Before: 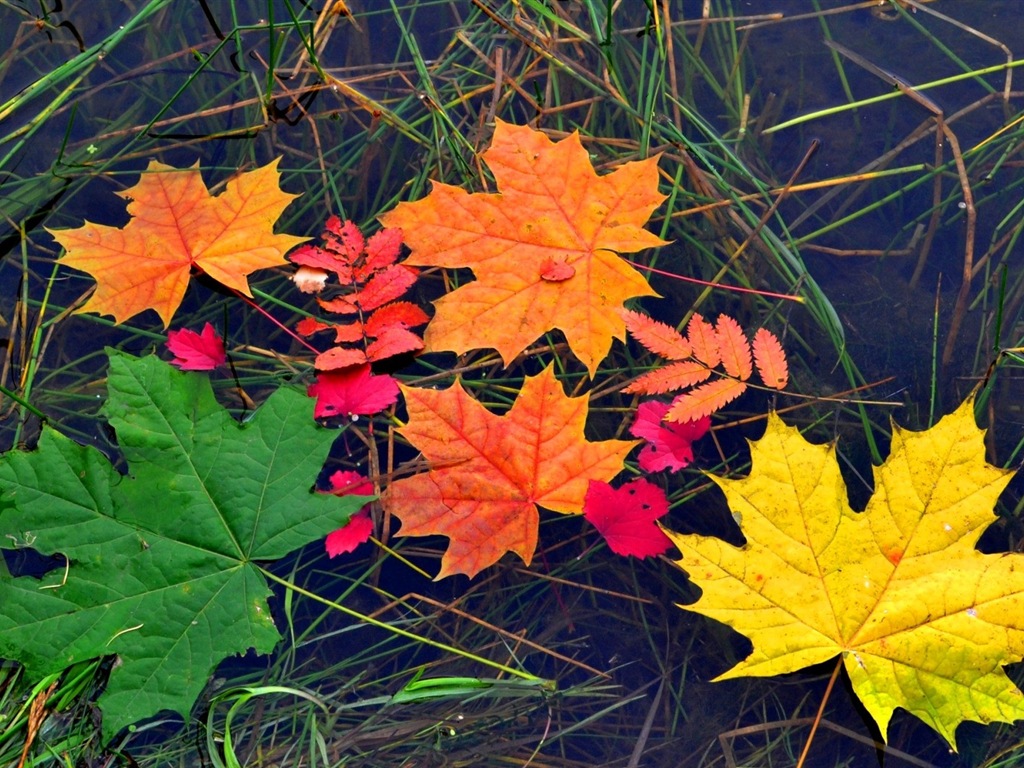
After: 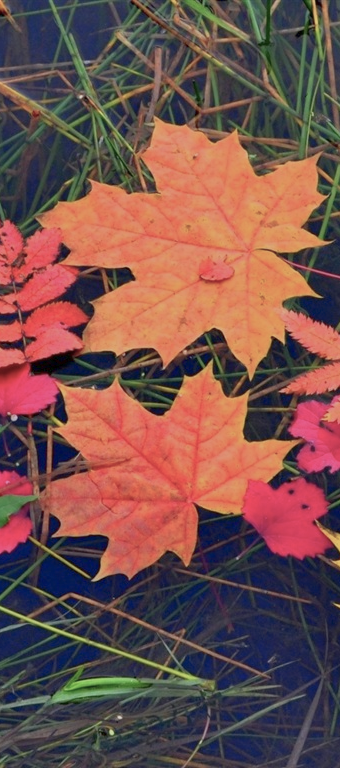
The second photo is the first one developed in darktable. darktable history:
color balance rgb: perceptual saturation grading › global saturation -27.94%, hue shift -2.27°, contrast -21.26%
crop: left 33.36%, right 33.36%
